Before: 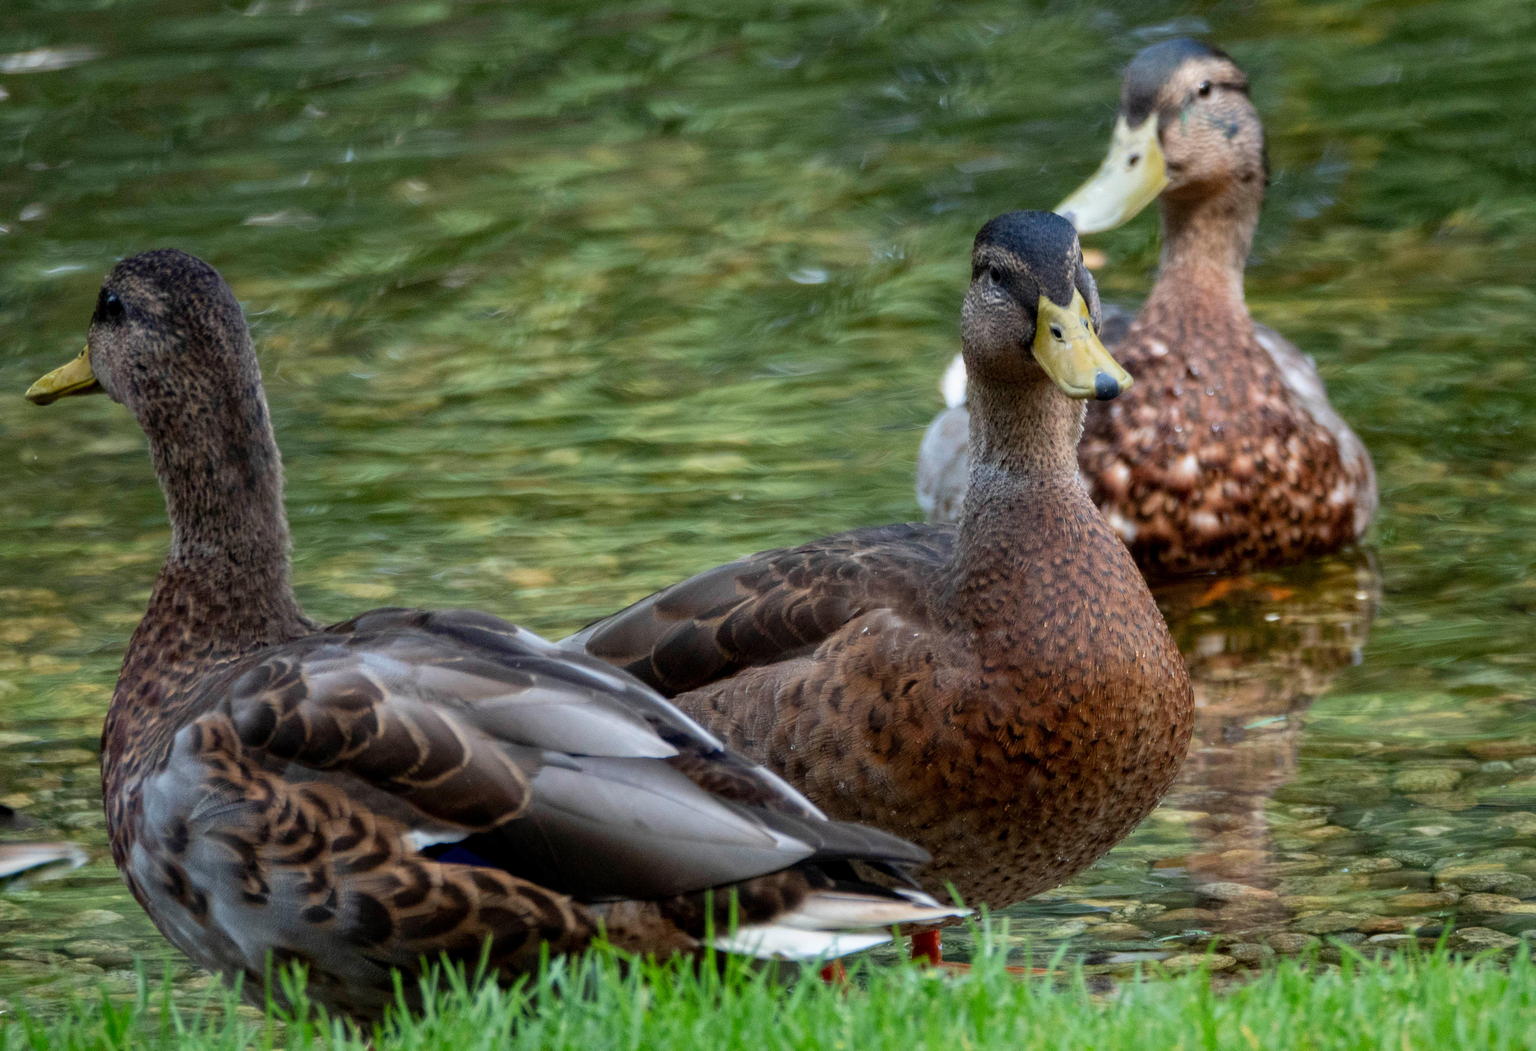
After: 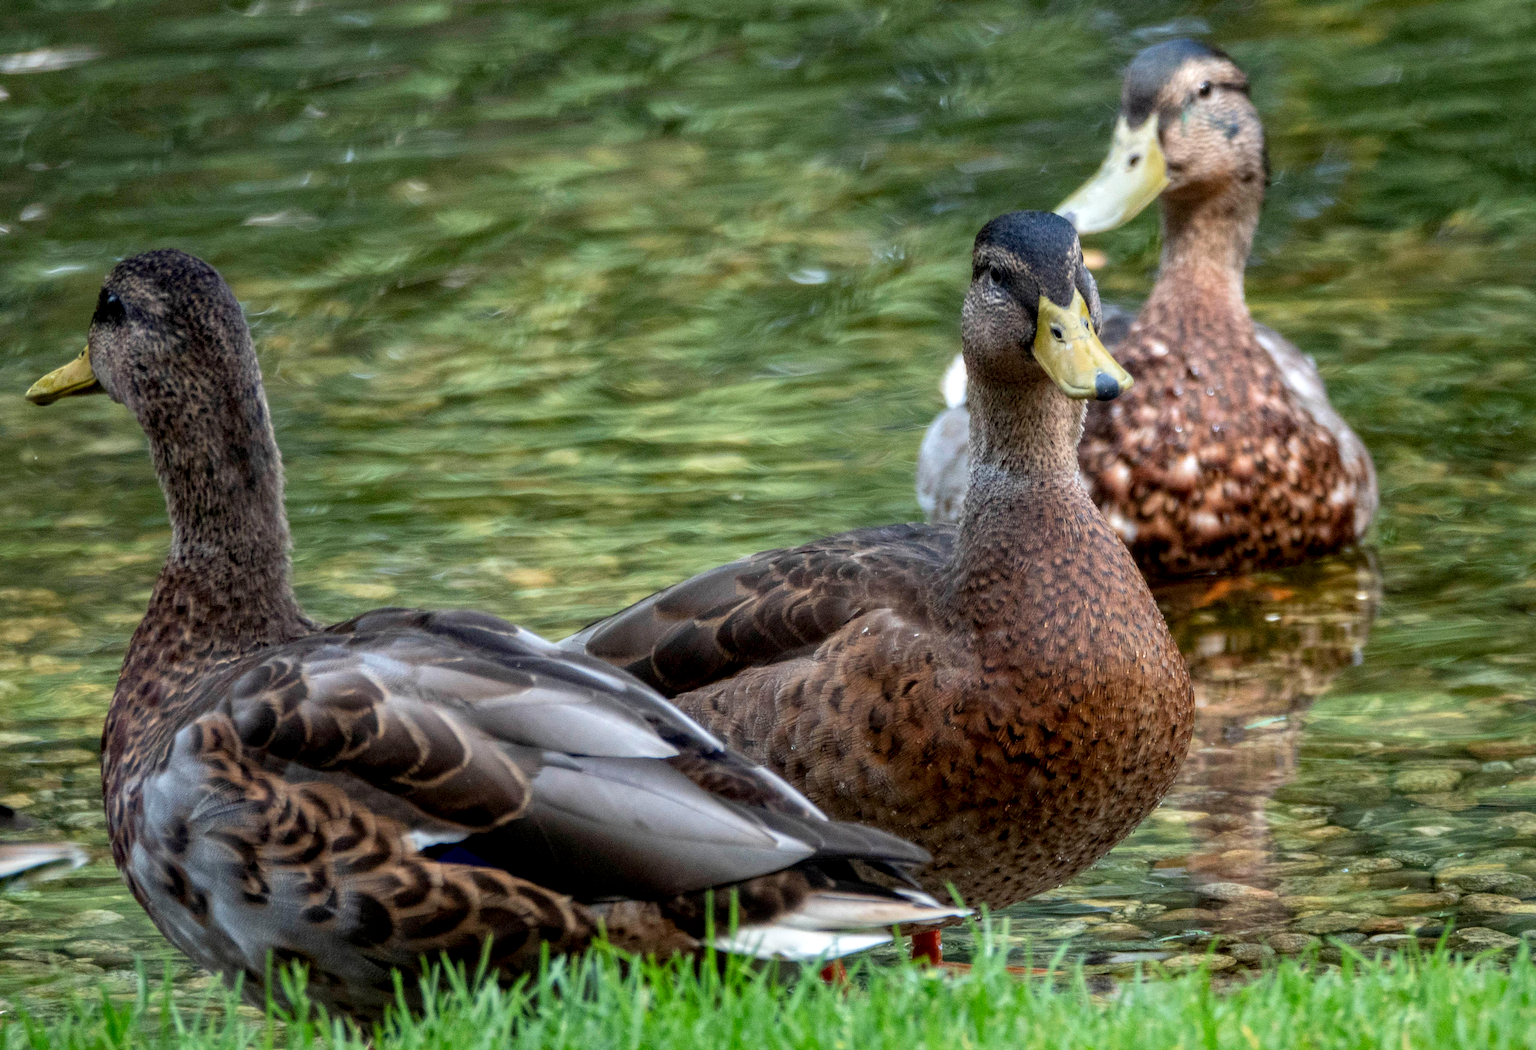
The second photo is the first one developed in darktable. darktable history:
local contrast: on, module defaults
exposure: exposure 0.21 EV, compensate exposure bias true, compensate highlight preservation false
